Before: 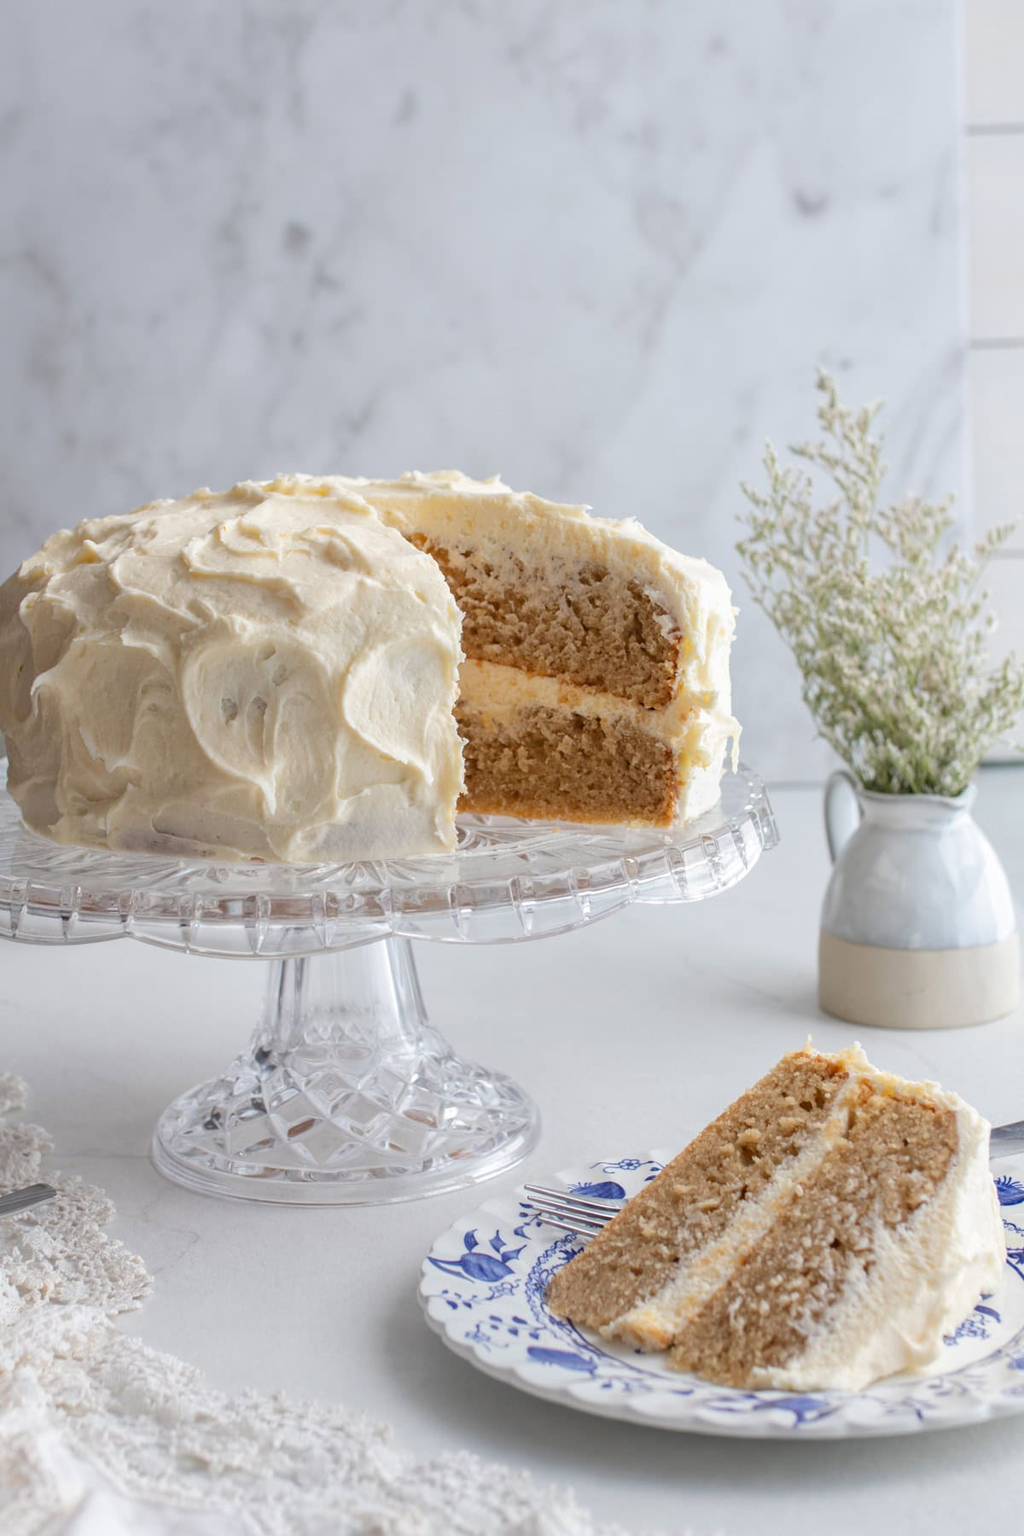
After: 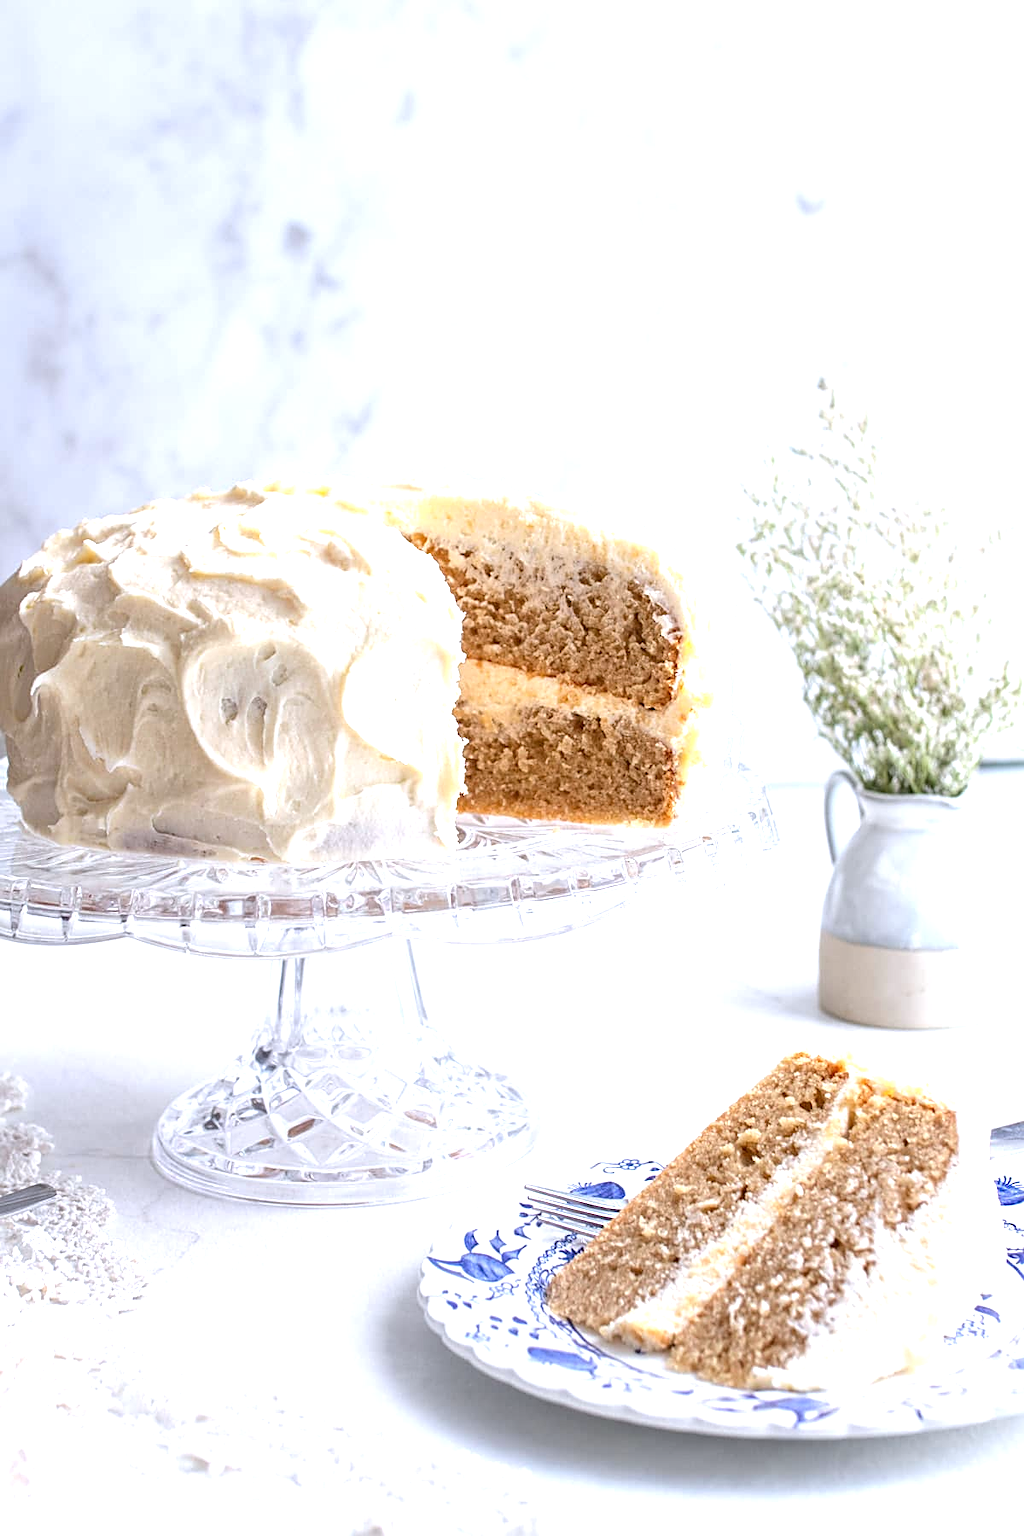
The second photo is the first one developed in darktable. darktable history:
sharpen: on, module defaults
local contrast: on, module defaults
exposure: black level correction 0.001, exposure 1.041 EV, compensate exposure bias true, compensate highlight preservation false
color calibration: illuminant as shot in camera, x 0.358, y 0.373, temperature 4628.91 K
